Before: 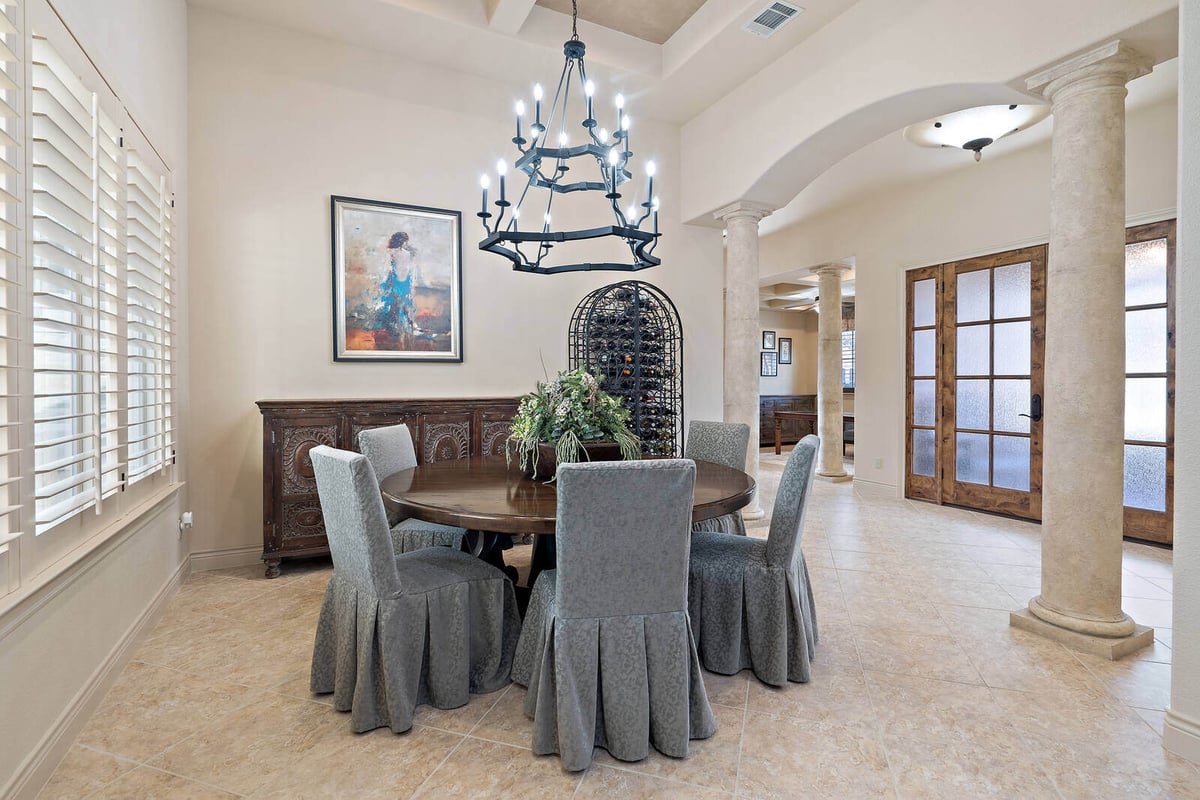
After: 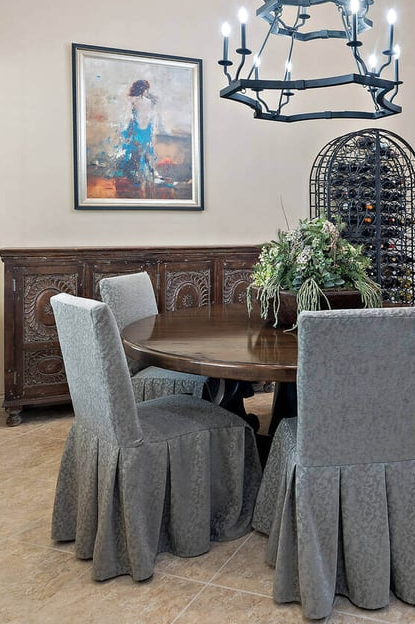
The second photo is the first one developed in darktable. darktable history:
crop and rotate: left 21.599%, top 19.026%, right 43.765%, bottom 2.965%
tone equalizer: edges refinement/feathering 500, mask exposure compensation -1.57 EV, preserve details no
